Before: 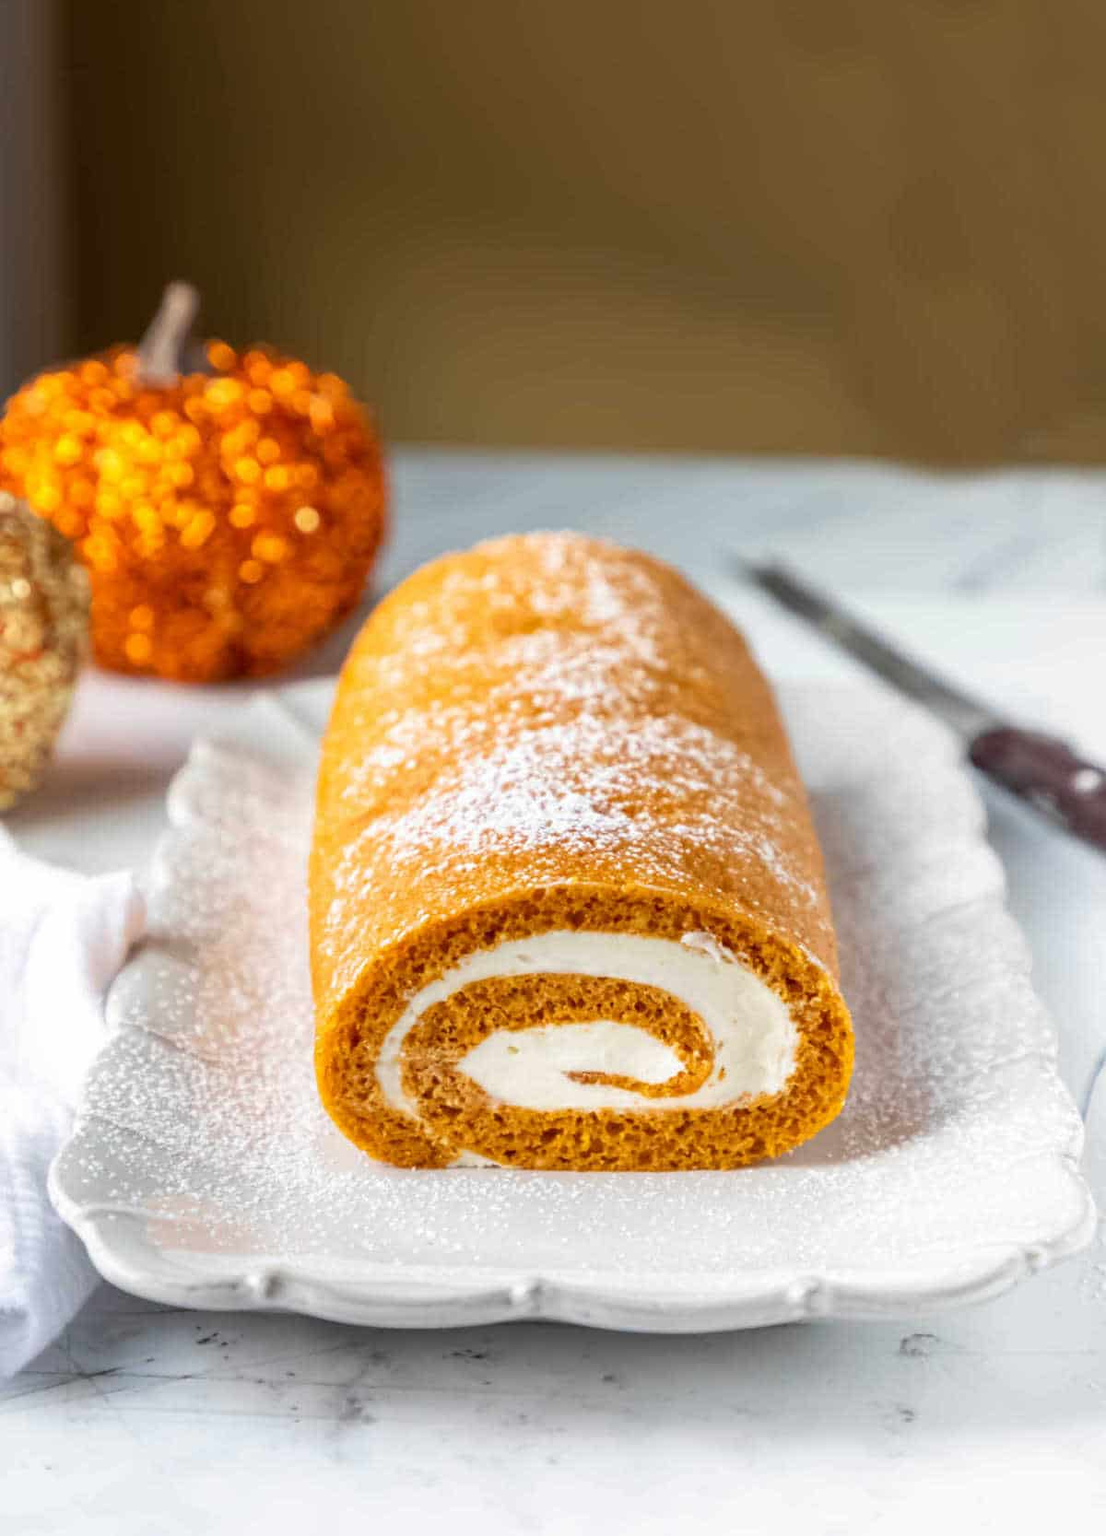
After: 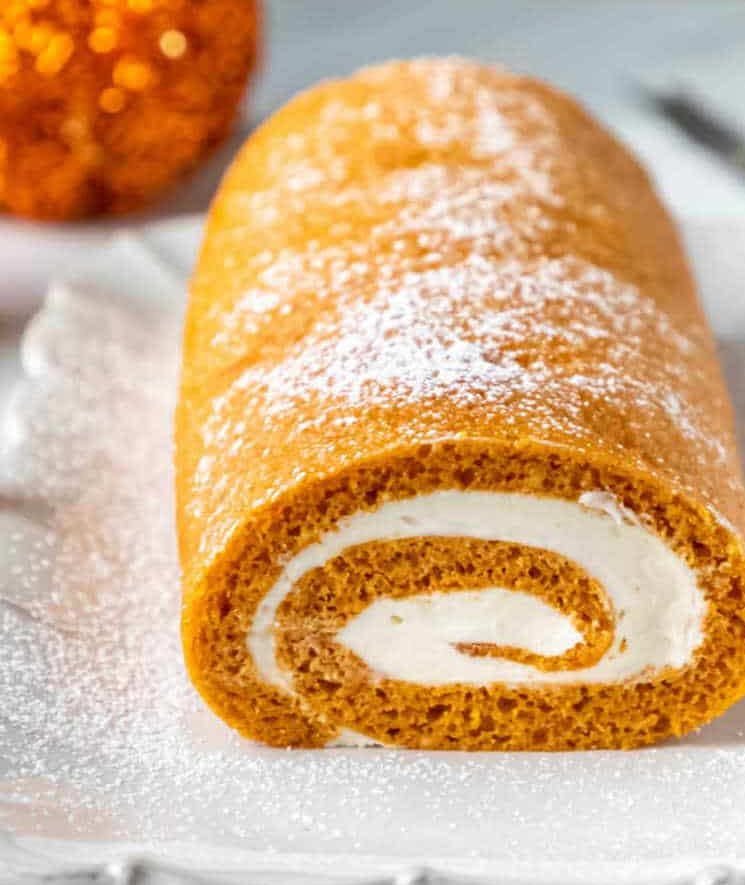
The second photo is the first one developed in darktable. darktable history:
tone equalizer: edges refinement/feathering 500, mask exposure compensation -1.57 EV, preserve details no
crop: left 13.361%, top 31.216%, right 24.489%, bottom 15.636%
